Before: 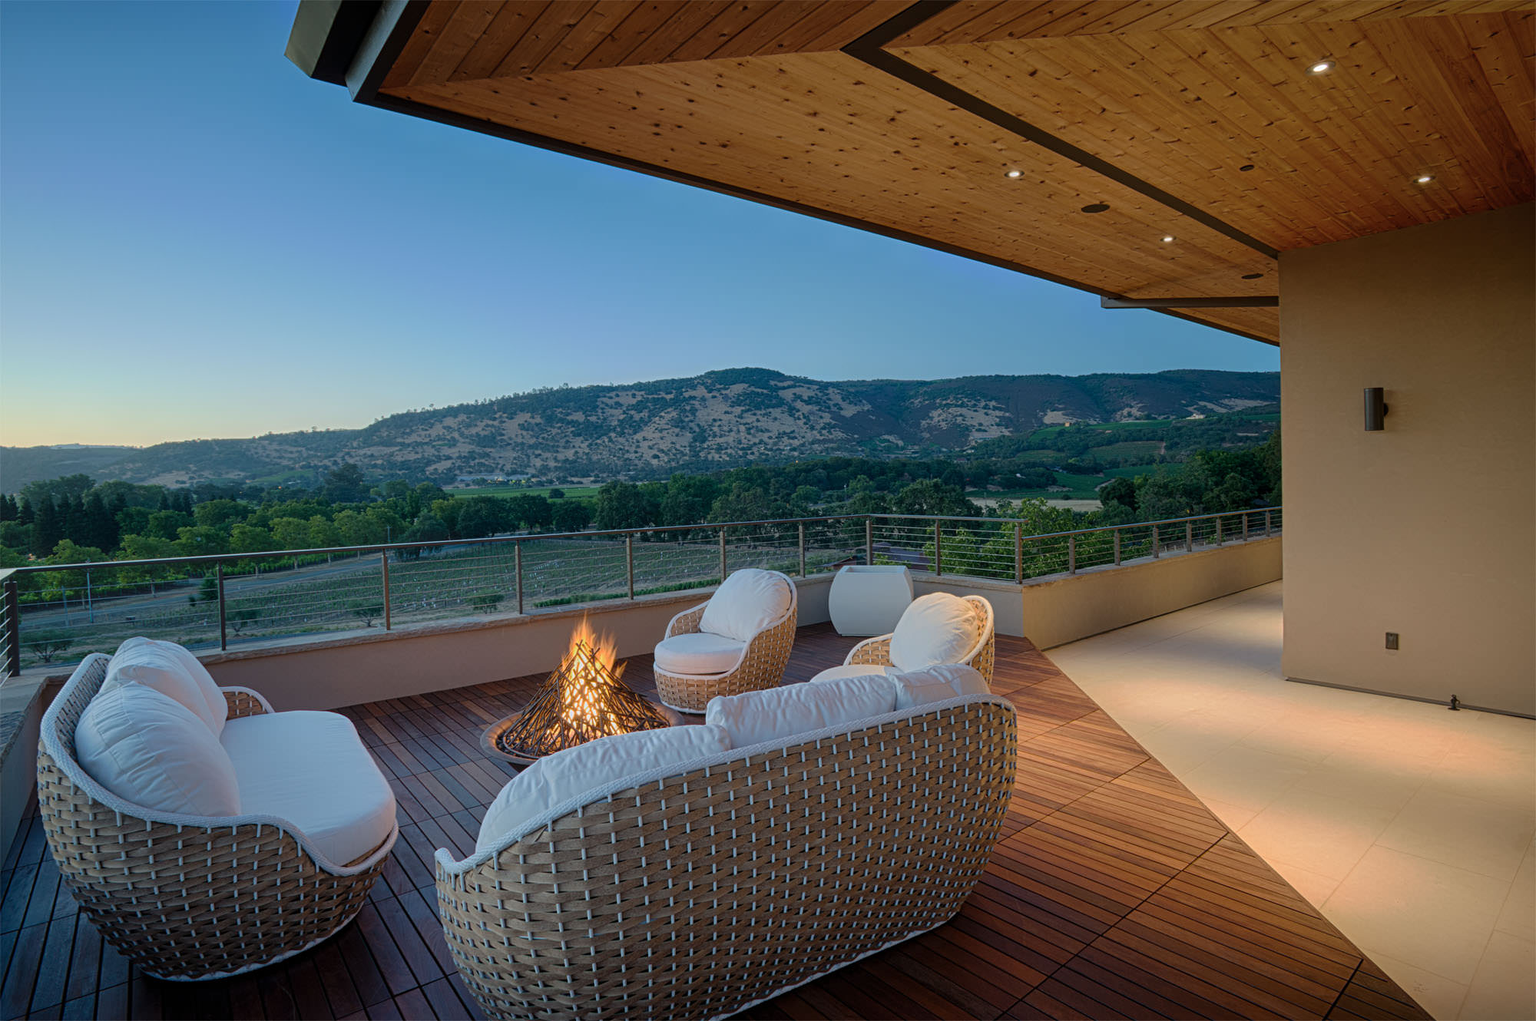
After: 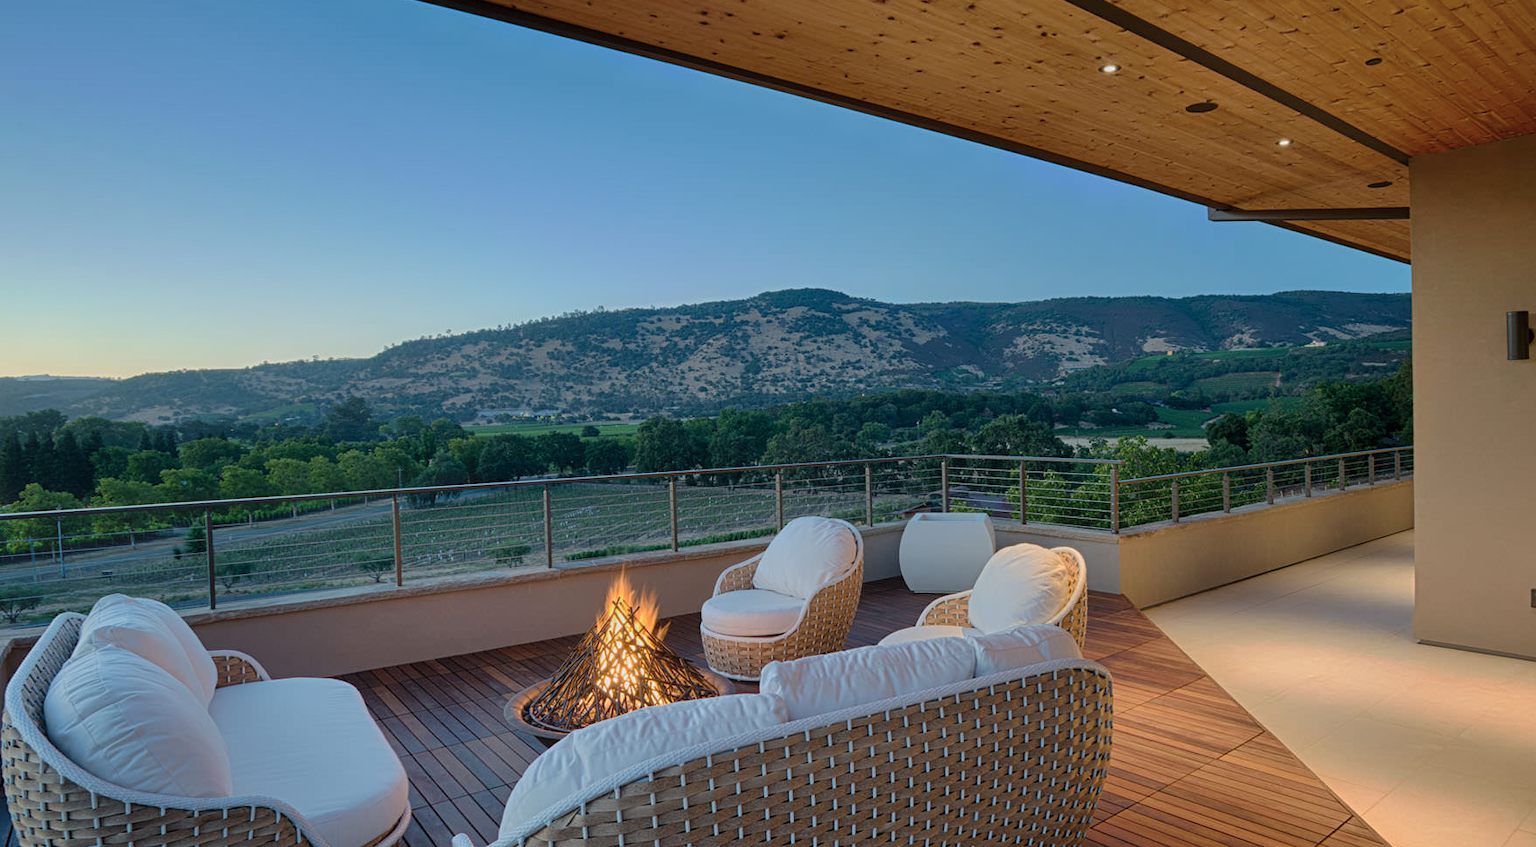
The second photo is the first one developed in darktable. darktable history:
shadows and highlights: radius 131.78, highlights color adjustment 72.35%, soften with gaussian
crop and rotate: left 2.396%, top 11.133%, right 9.414%, bottom 15.661%
